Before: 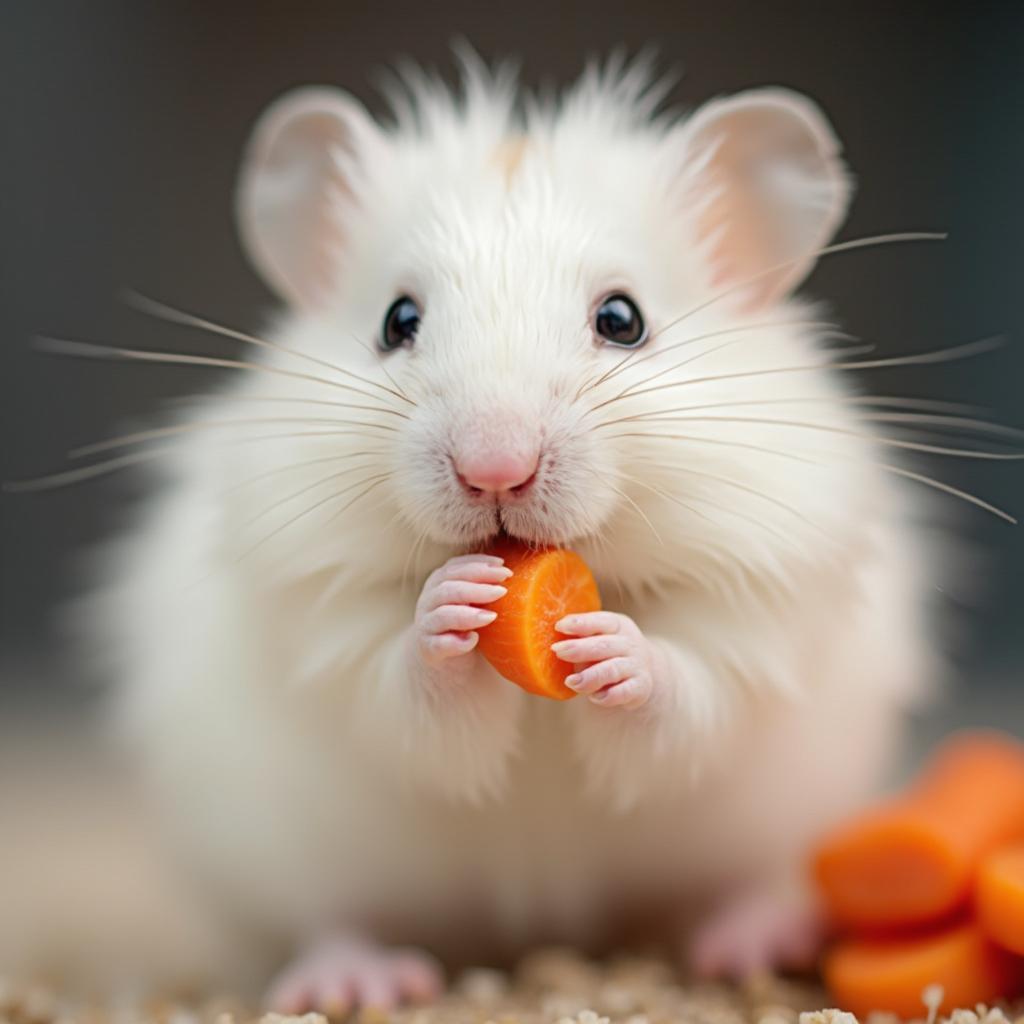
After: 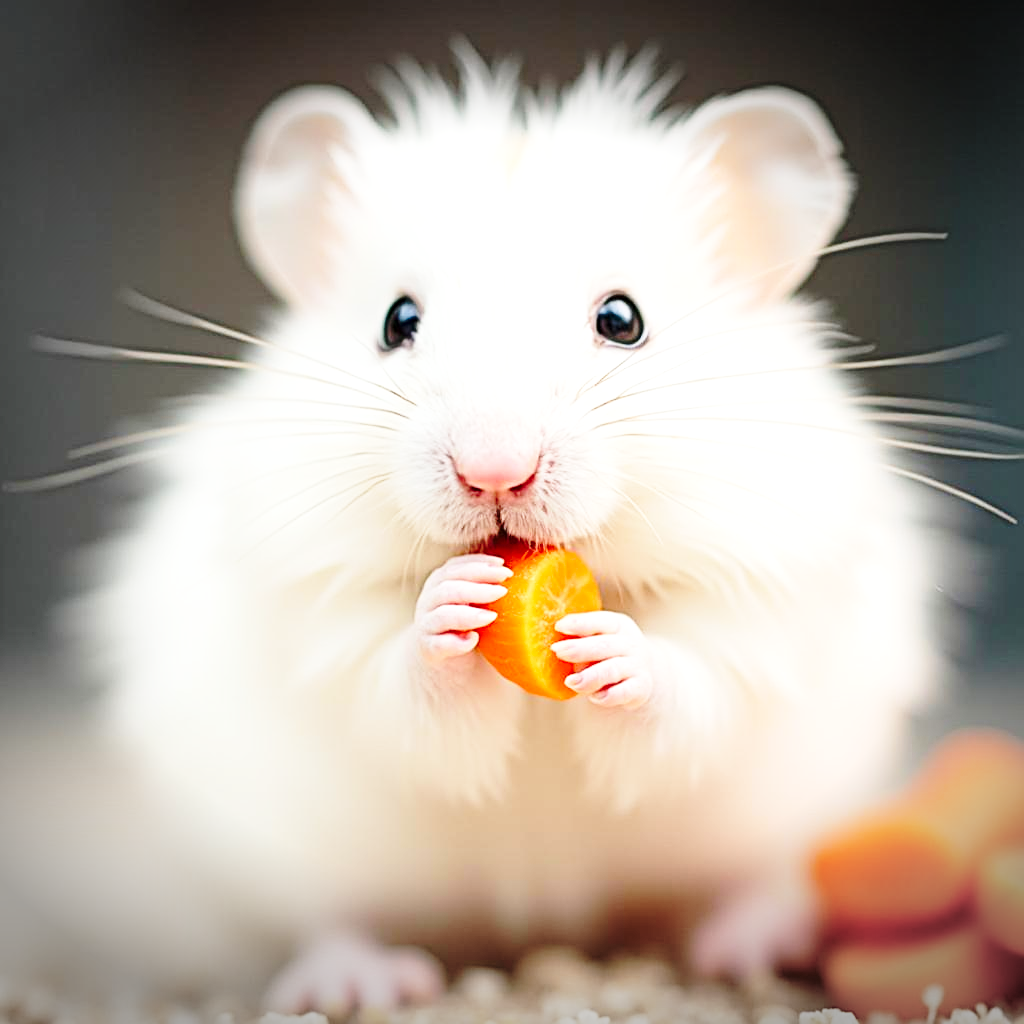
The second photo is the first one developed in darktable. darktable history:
base curve: curves: ch0 [(0, 0) (0.036, 0.037) (0.121, 0.228) (0.46, 0.76) (0.859, 0.983) (1, 1)], preserve colors none
sharpen: amount 0.492
exposure: black level correction 0.001, exposure 0.499 EV, compensate highlight preservation false
color correction: highlights a* -0.133, highlights b* 0.08
vignetting: fall-off start 88.46%, fall-off radius 43.15%, brightness -0.575, width/height ratio 1.16, unbound false
